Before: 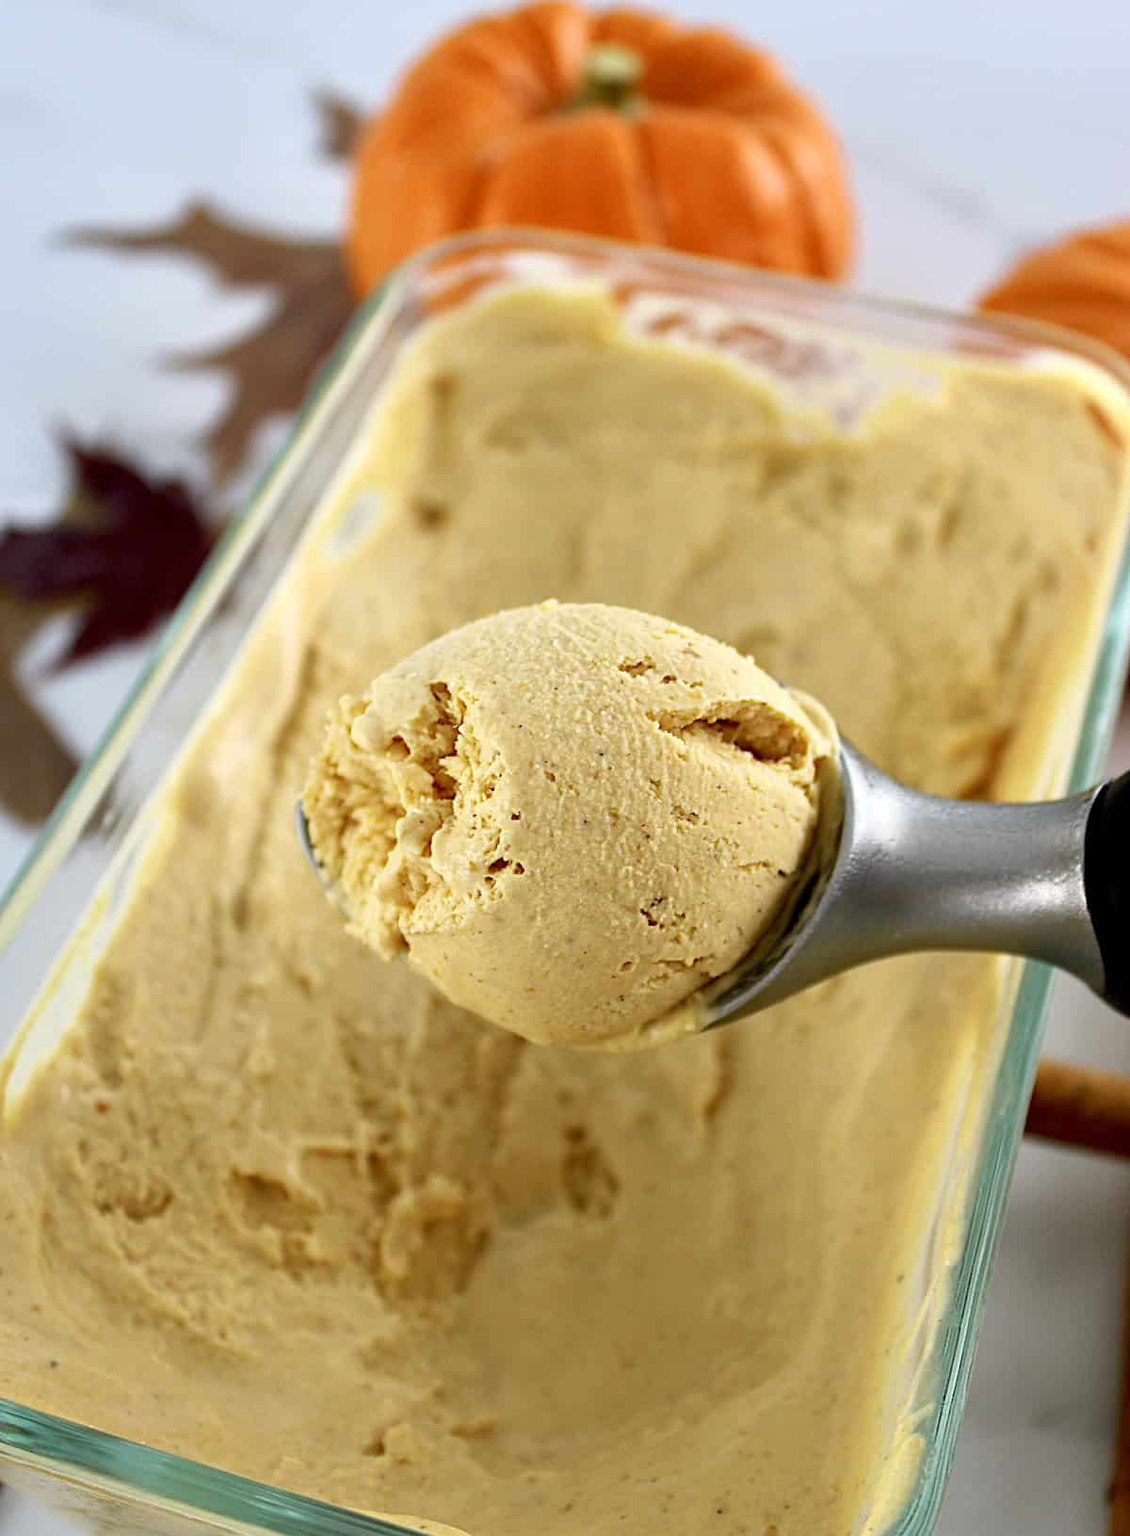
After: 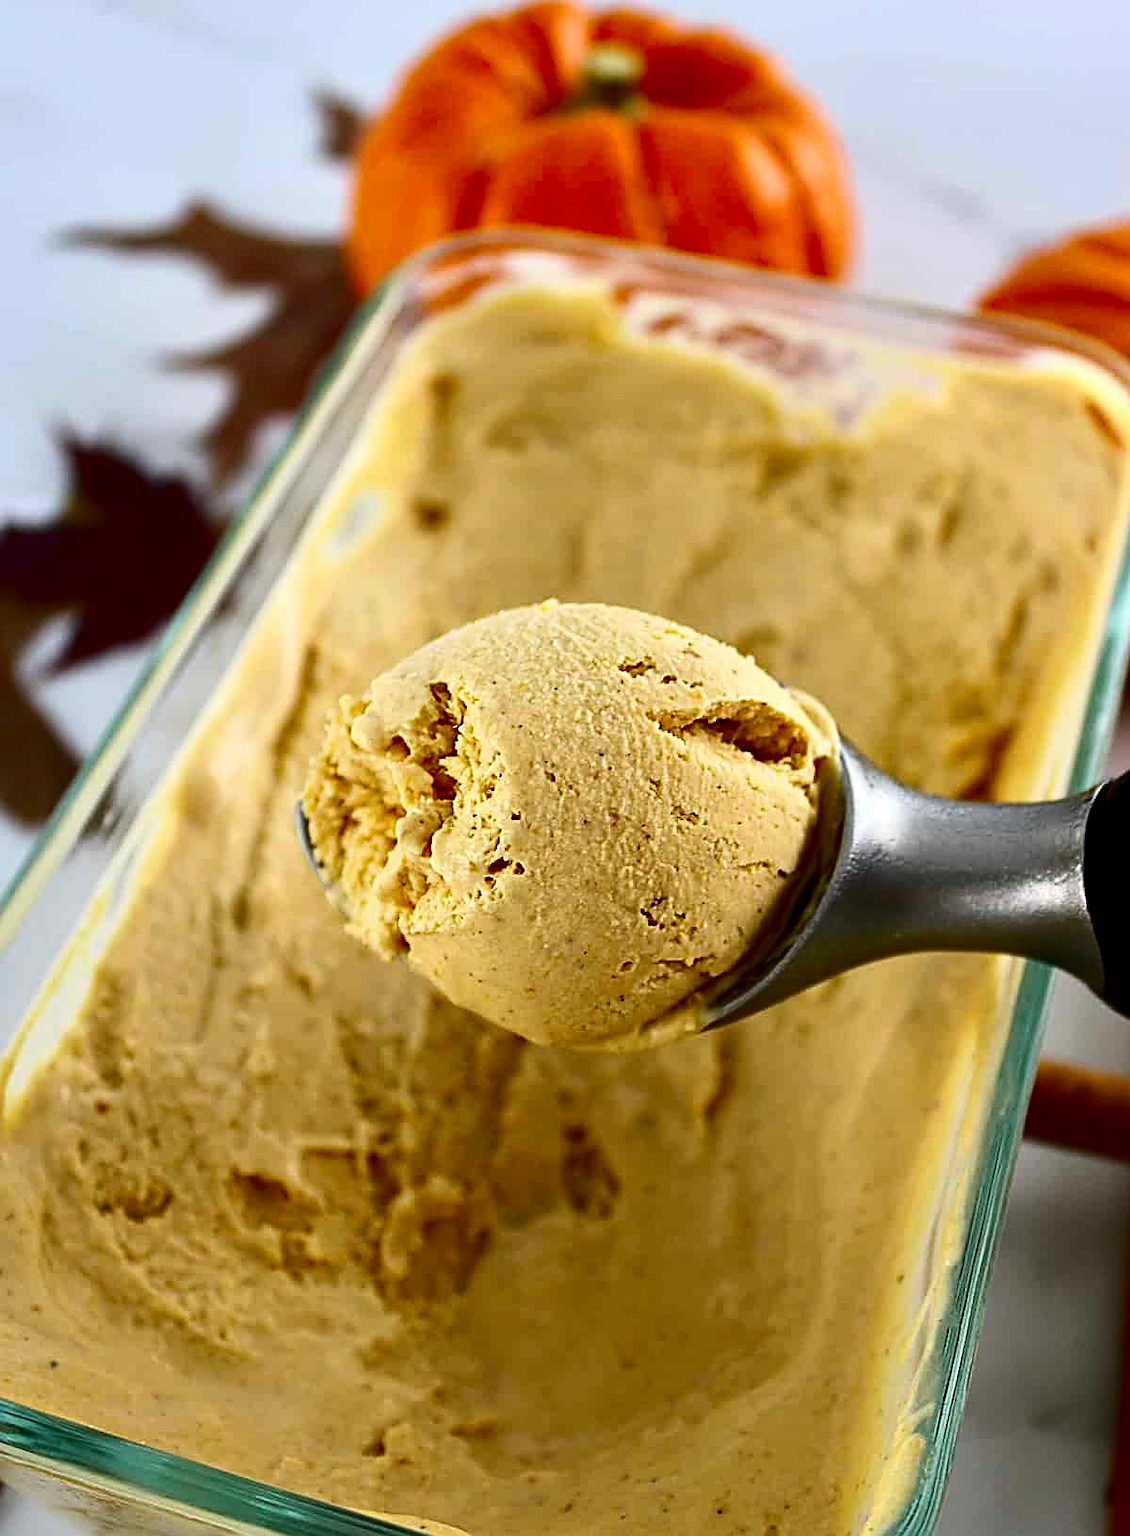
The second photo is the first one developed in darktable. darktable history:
sharpen: on, module defaults
contrast brightness saturation: contrast 0.19, brightness -0.24, saturation 0.11
